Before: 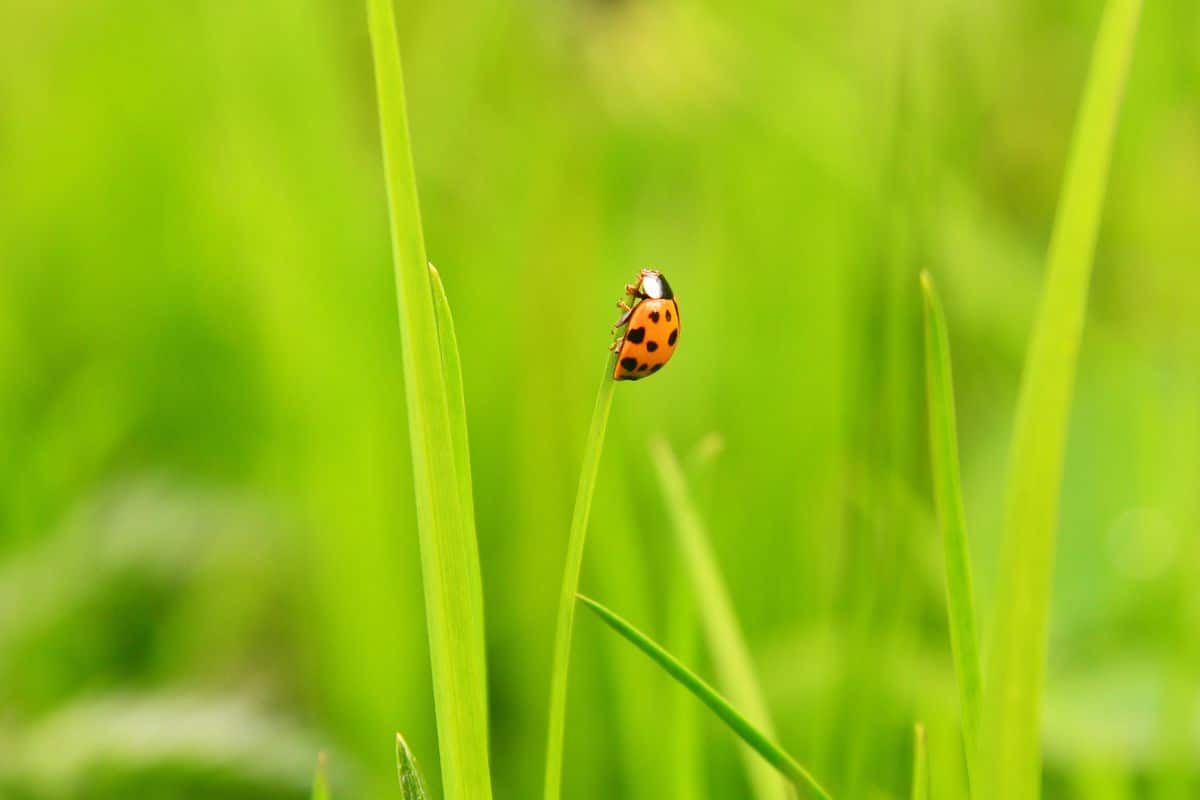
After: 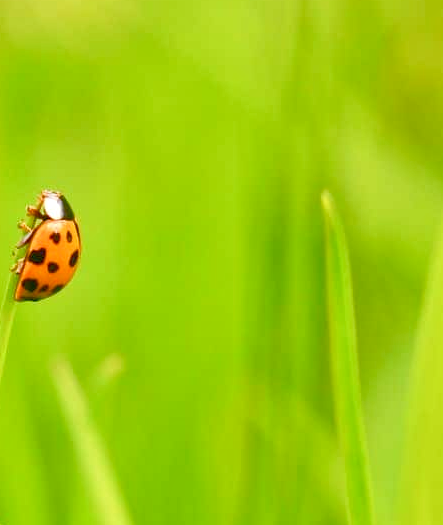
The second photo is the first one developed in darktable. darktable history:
color balance rgb: perceptual saturation grading › global saturation 20%, perceptual saturation grading › highlights -25%, perceptual saturation grading › shadows 50%
crop and rotate: left 49.936%, top 10.094%, right 13.136%, bottom 24.256%
tone equalizer: -7 EV 0.15 EV, -6 EV 0.6 EV, -5 EV 1.15 EV, -4 EV 1.33 EV, -3 EV 1.15 EV, -2 EV 0.6 EV, -1 EV 0.15 EV, mask exposure compensation -0.5 EV
